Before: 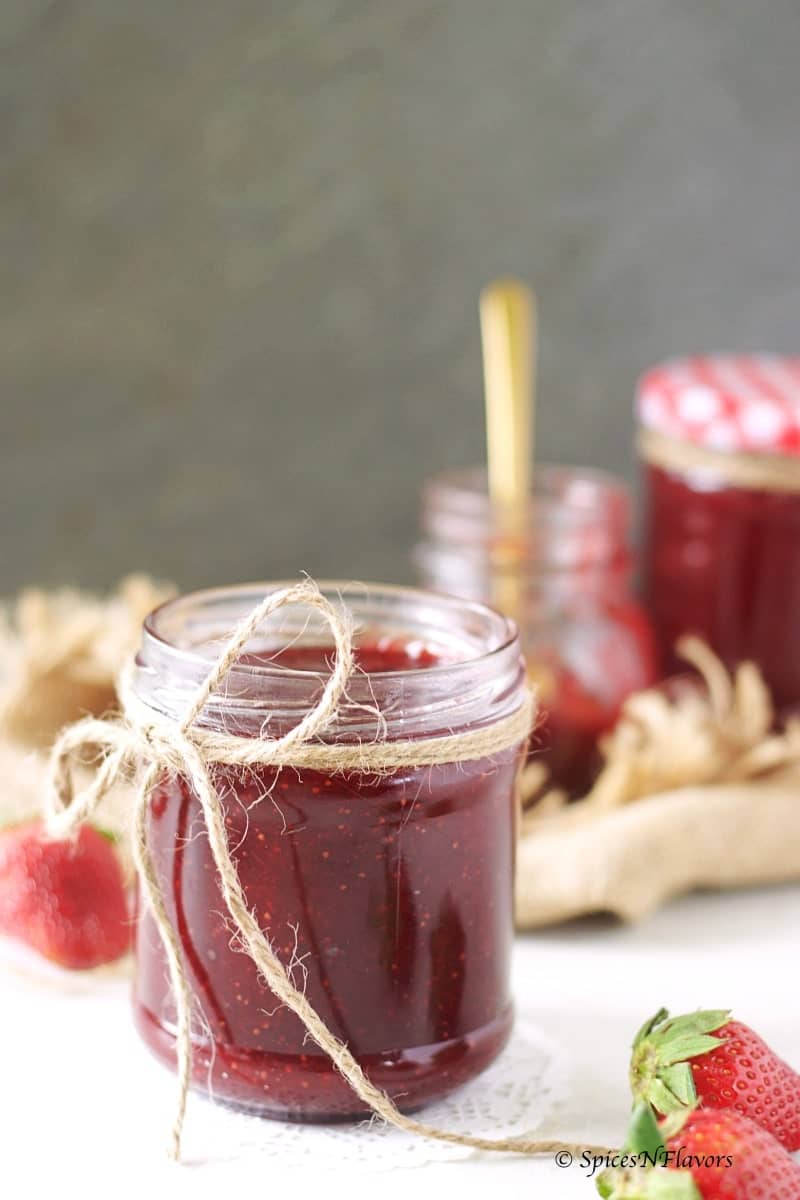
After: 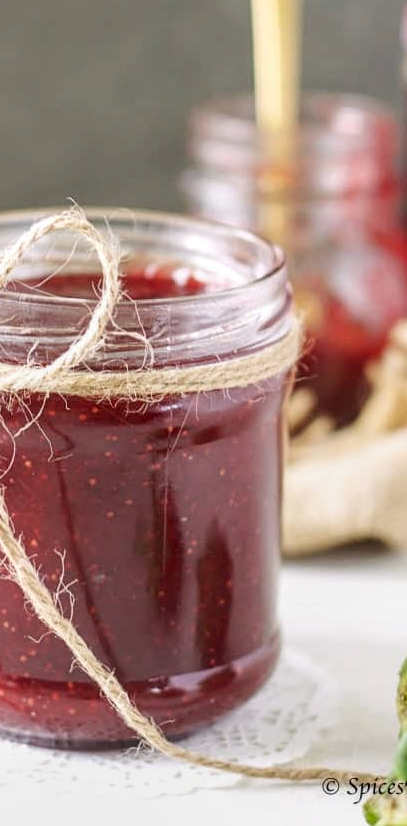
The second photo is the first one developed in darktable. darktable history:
crop and rotate: left 29.237%, top 31.152%, right 19.807%
color balance rgb: contrast -10%
local contrast: highlights 61%, detail 143%, midtone range 0.428
